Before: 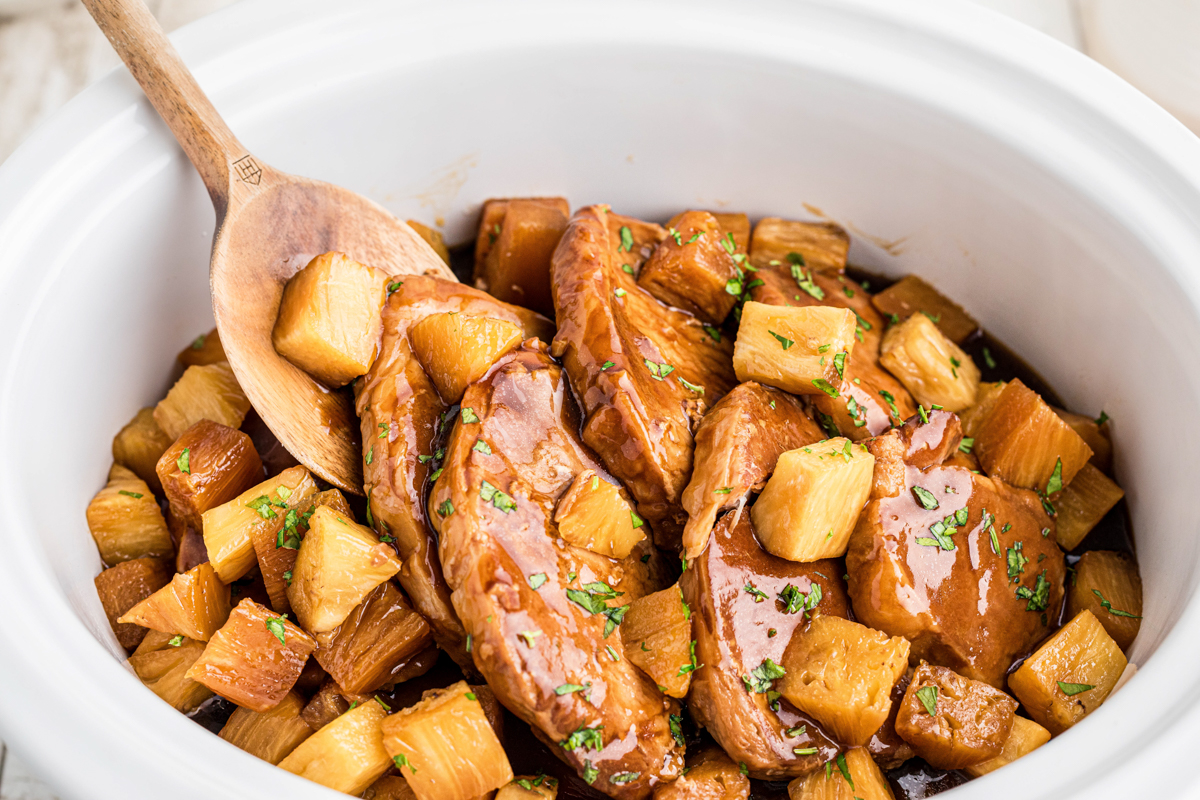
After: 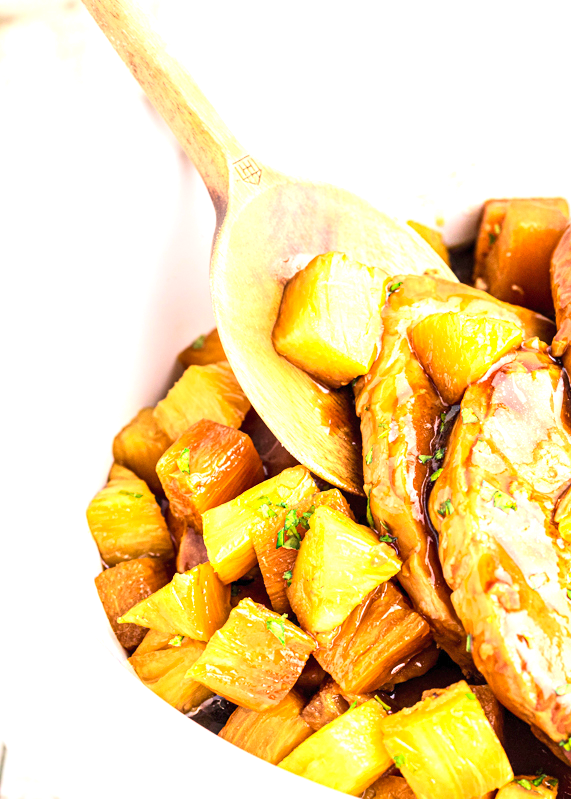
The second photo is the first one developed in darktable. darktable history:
velvia: on, module defaults
crop and rotate: left 0.003%, top 0%, right 52.379%
contrast brightness saturation: contrast 0.196, brightness 0.168, saturation 0.224
exposure: exposure 1.201 EV, compensate exposure bias true, compensate highlight preservation false
